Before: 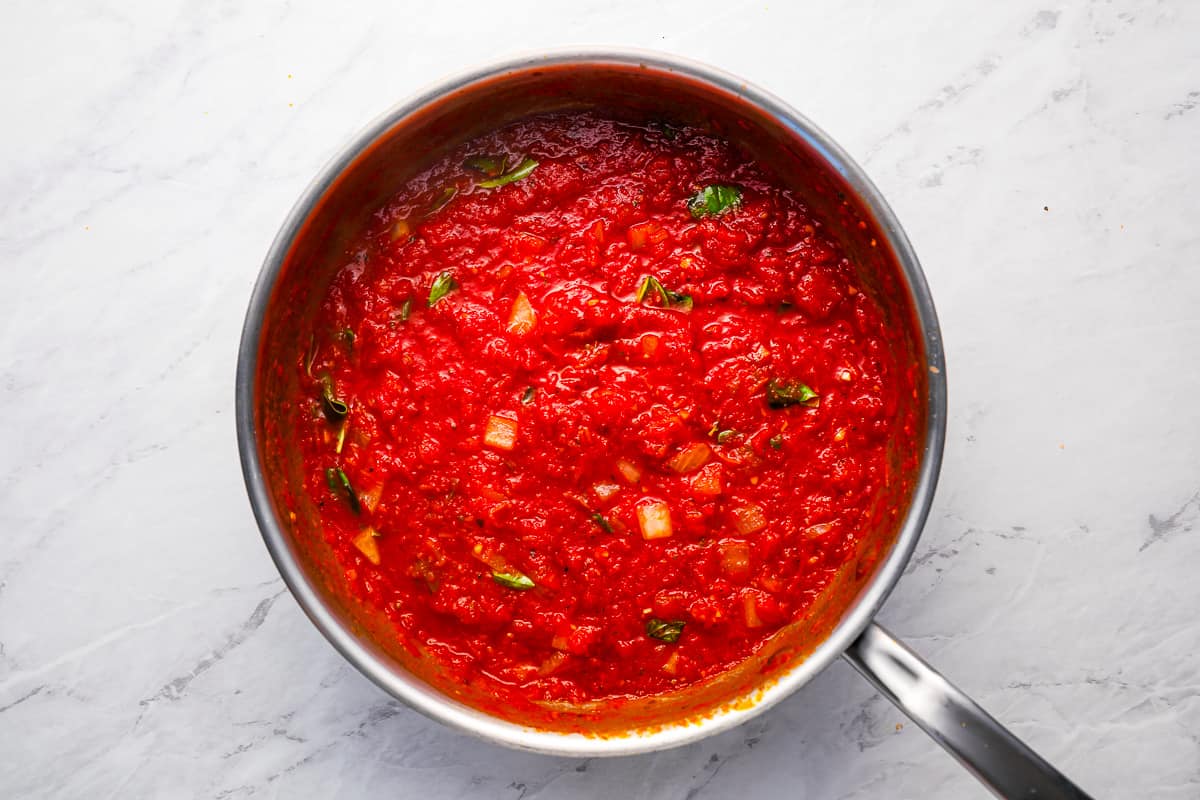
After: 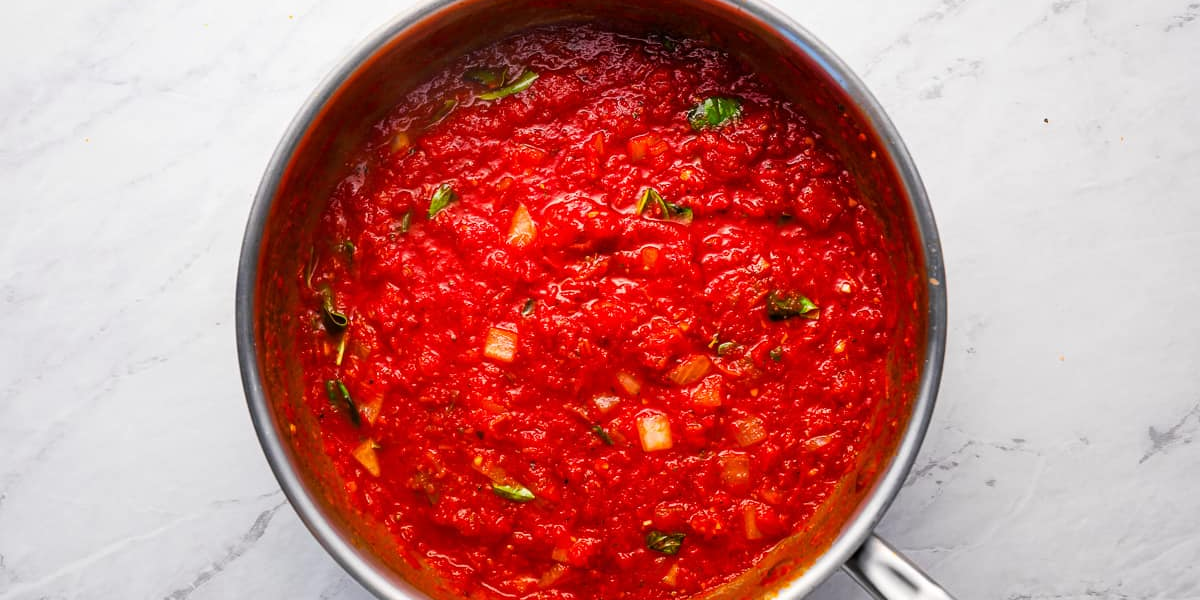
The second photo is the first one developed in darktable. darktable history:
crop: top 11.027%, bottom 13.897%
